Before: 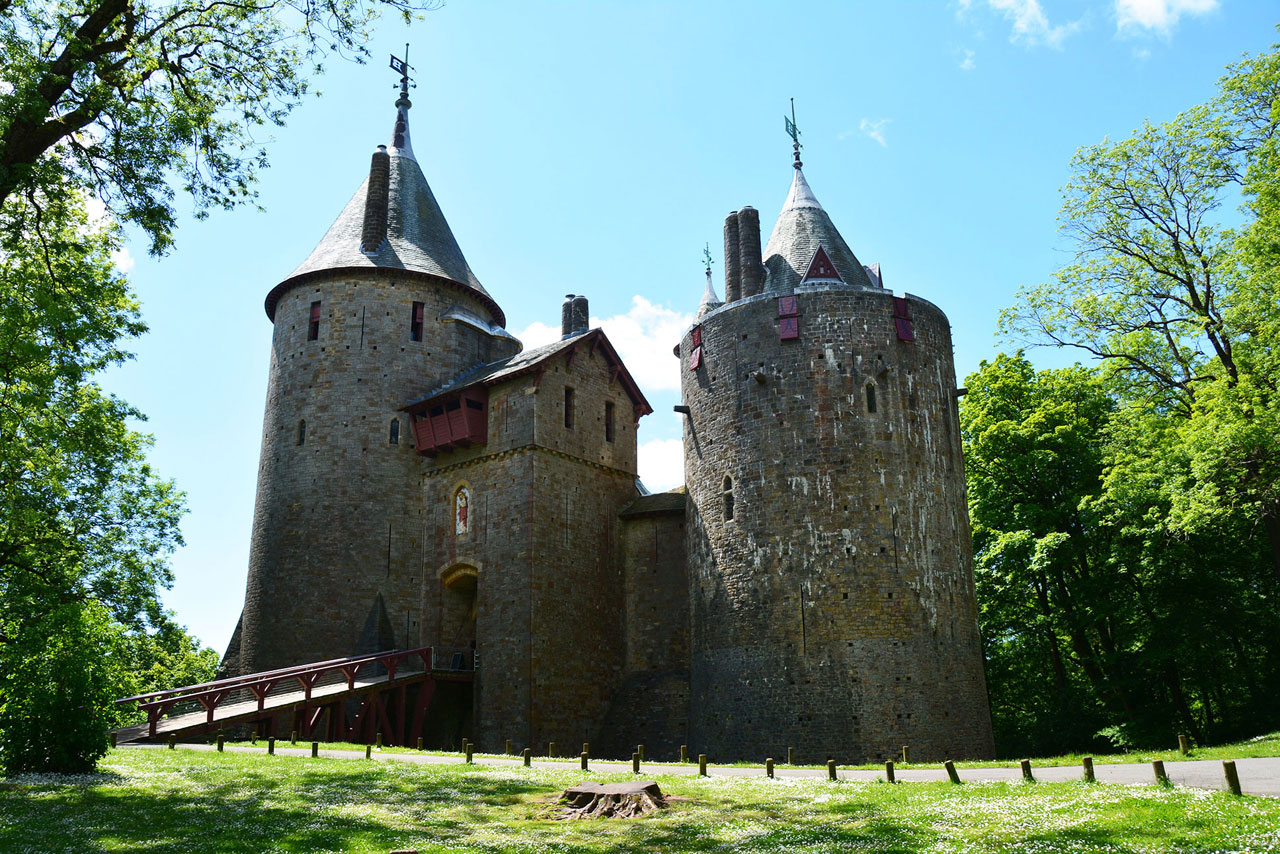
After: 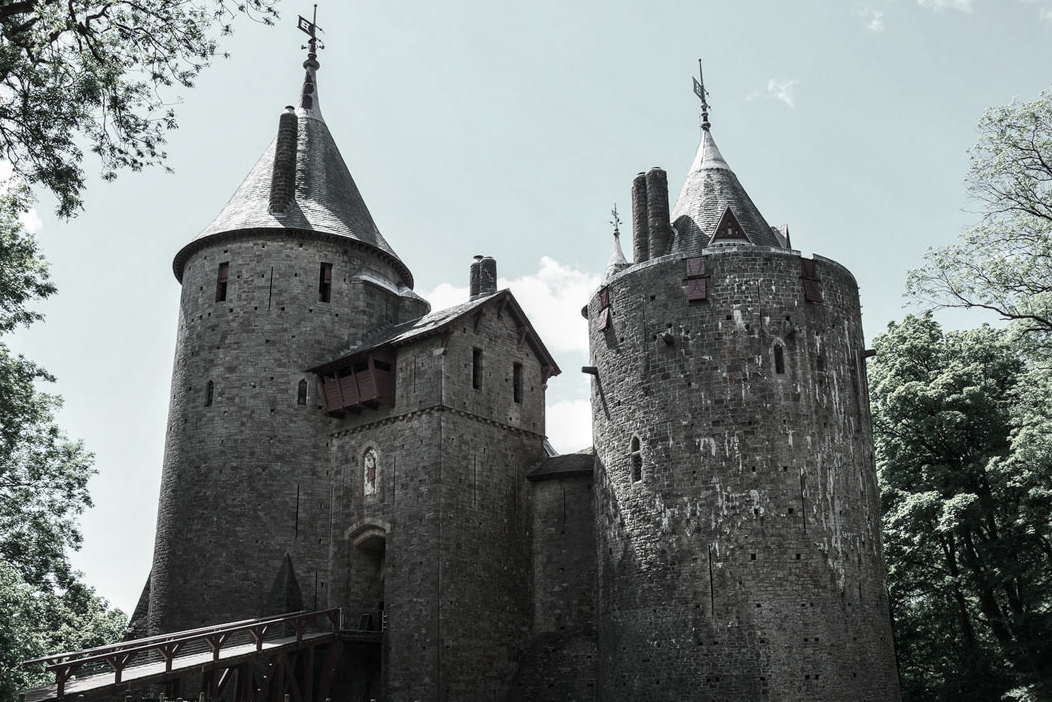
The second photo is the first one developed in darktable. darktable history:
color contrast: green-magenta contrast 0.3, blue-yellow contrast 0.15
local contrast: on, module defaults
crop and rotate: left 7.196%, top 4.574%, right 10.605%, bottom 13.178%
